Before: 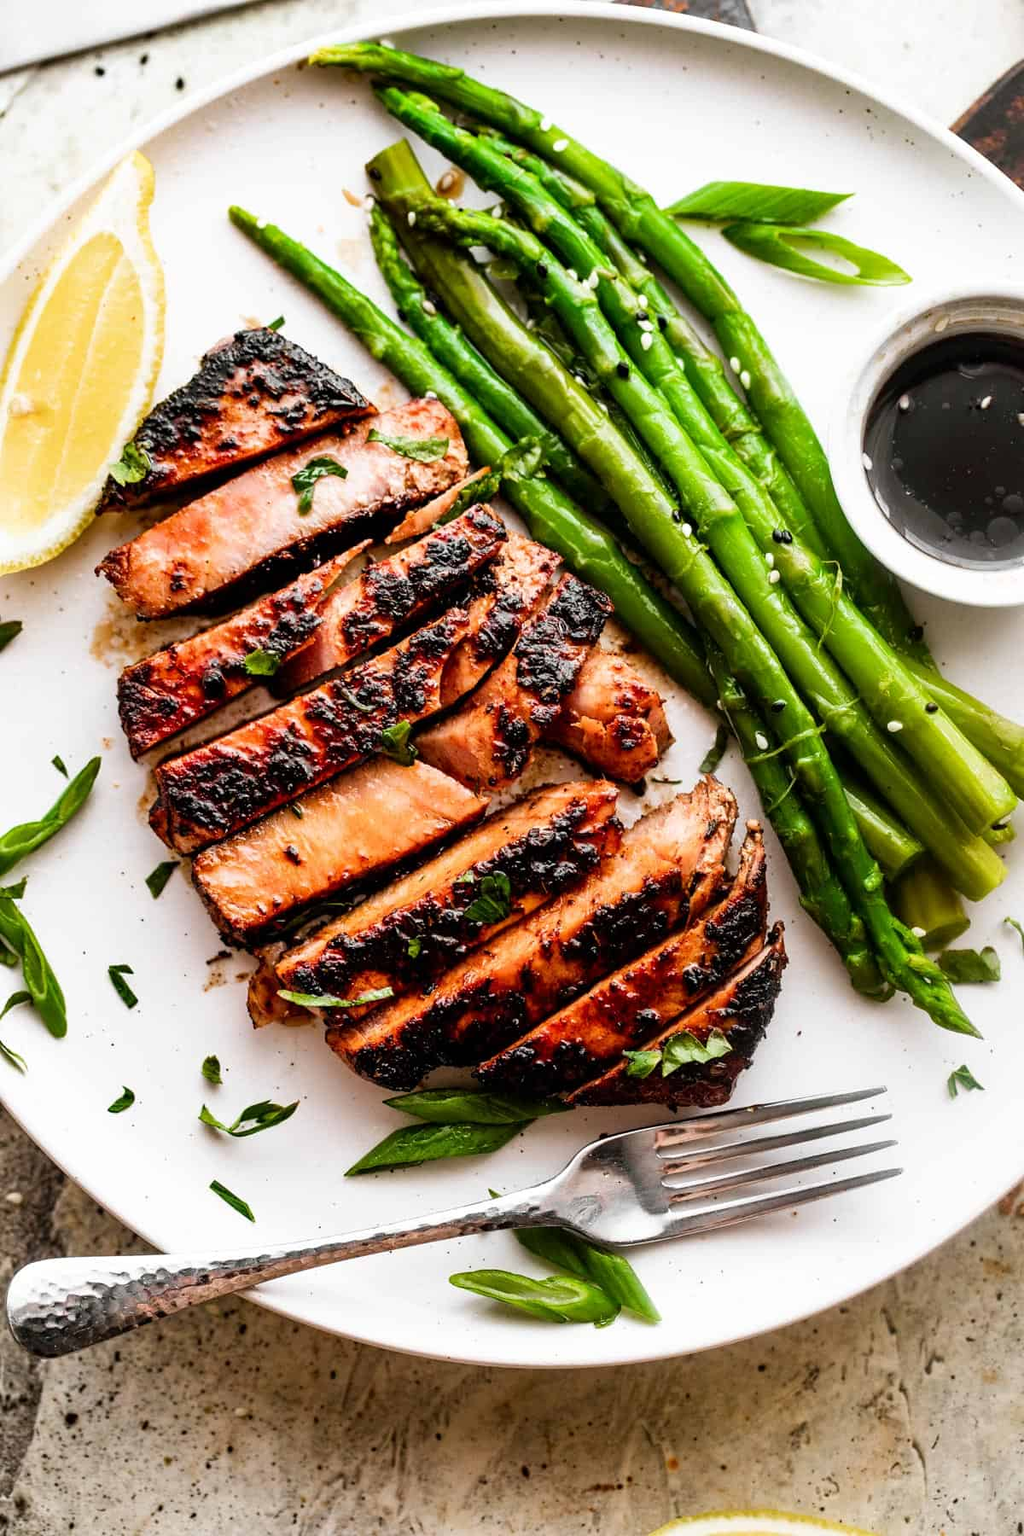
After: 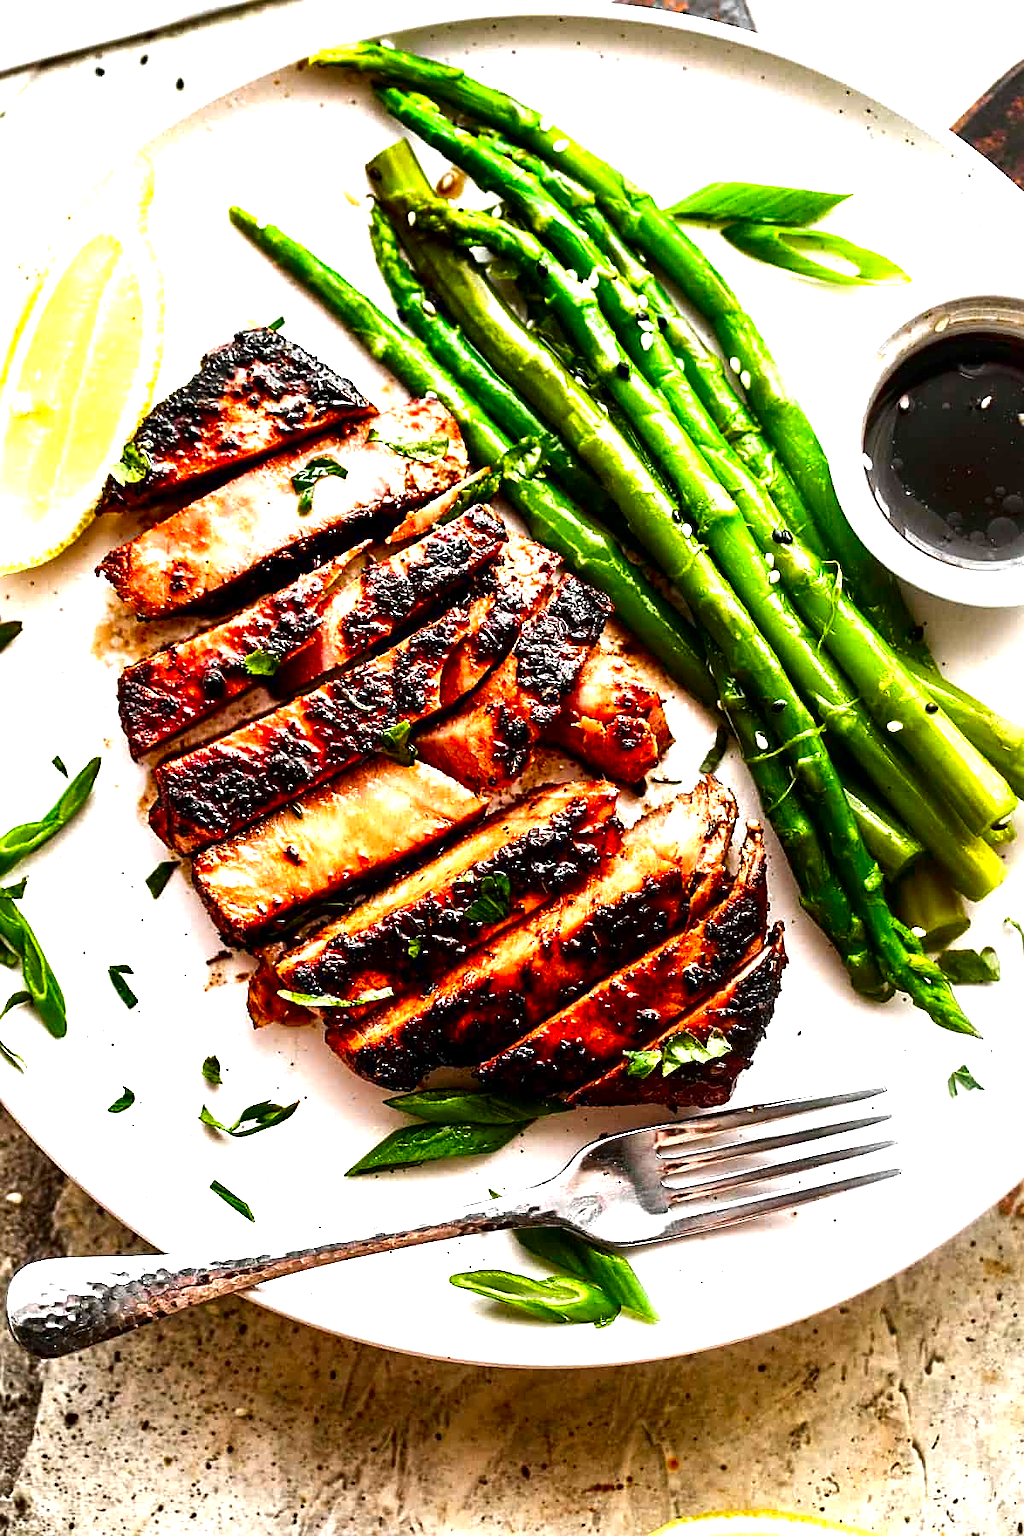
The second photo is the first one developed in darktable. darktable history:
contrast brightness saturation: brightness -0.251, saturation 0.199
sharpen: on, module defaults
exposure: exposure 1 EV, compensate exposure bias true, compensate highlight preservation false
